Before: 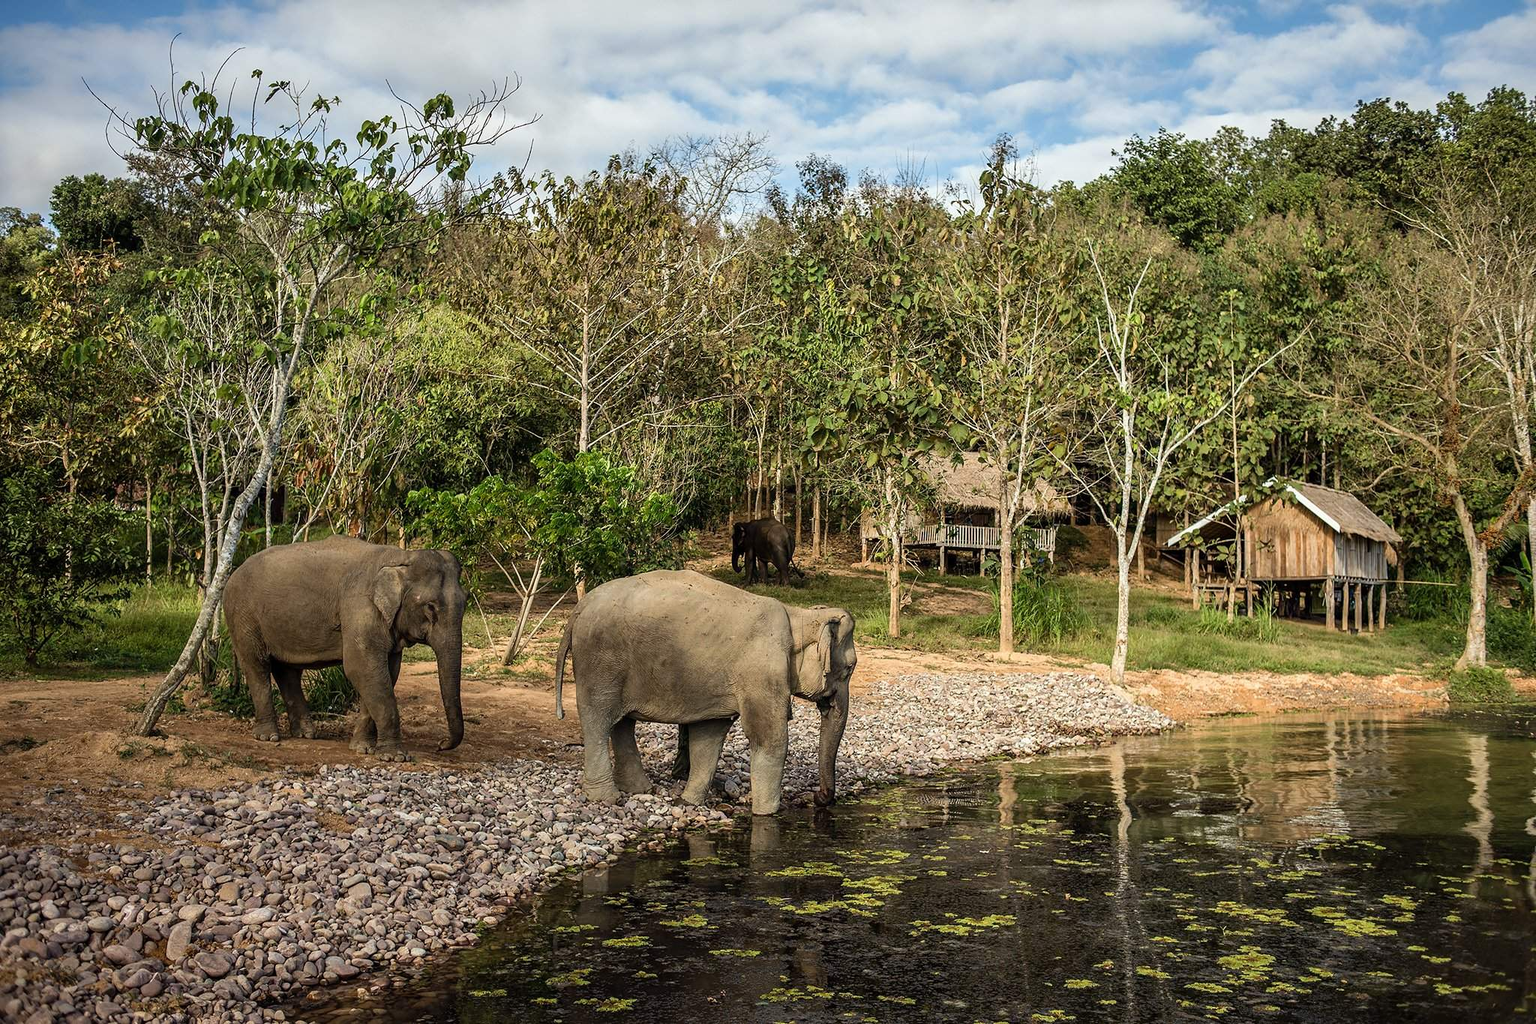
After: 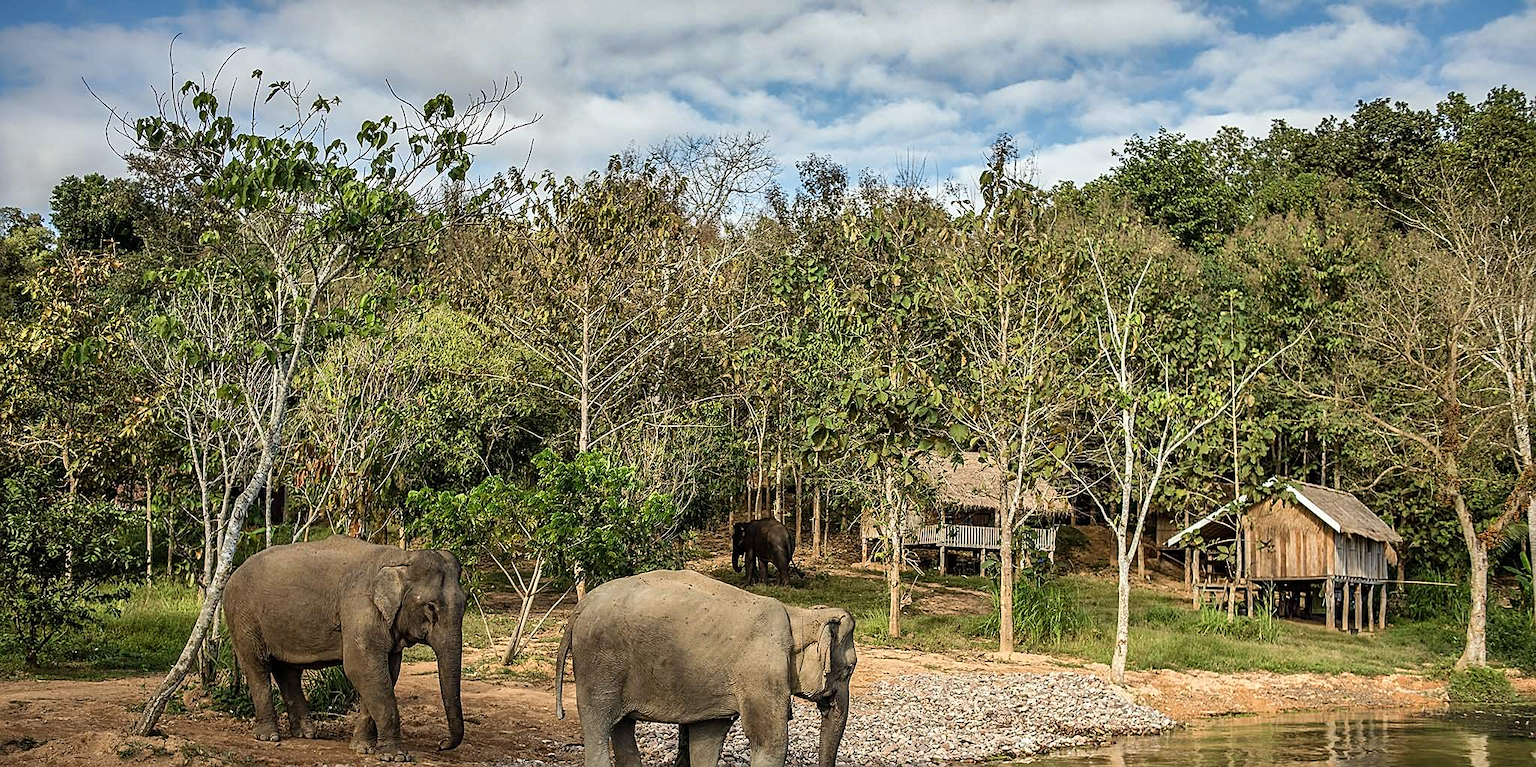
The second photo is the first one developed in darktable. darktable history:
shadows and highlights: low approximation 0.01, soften with gaussian
sharpen: on, module defaults
crop: bottom 24.967%
